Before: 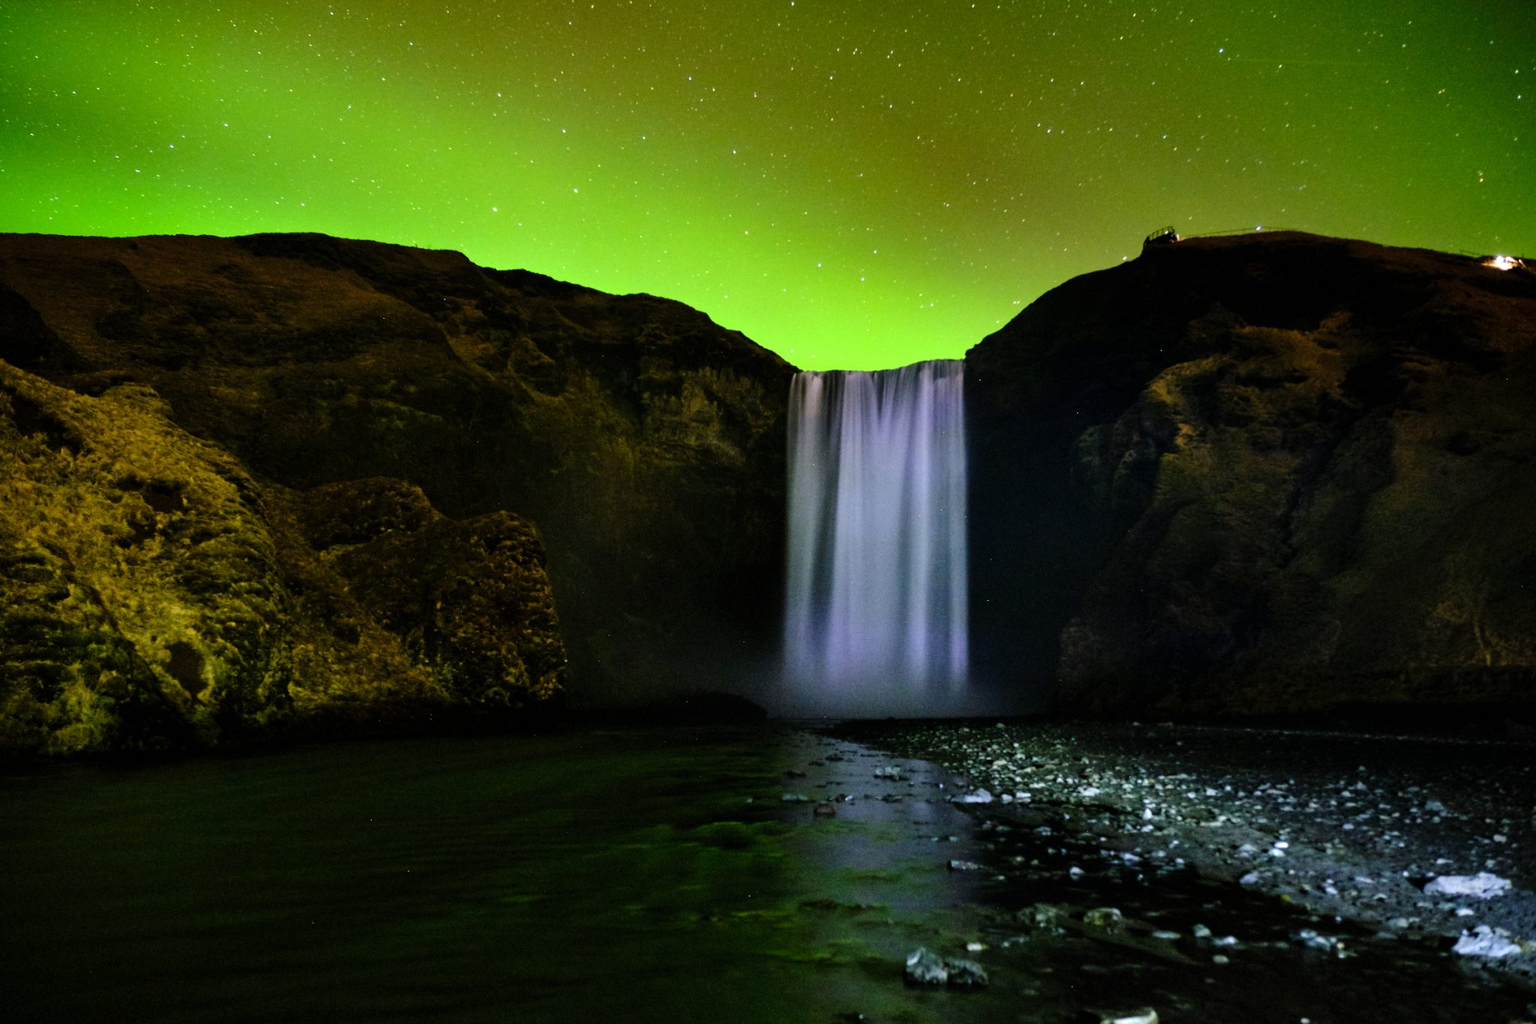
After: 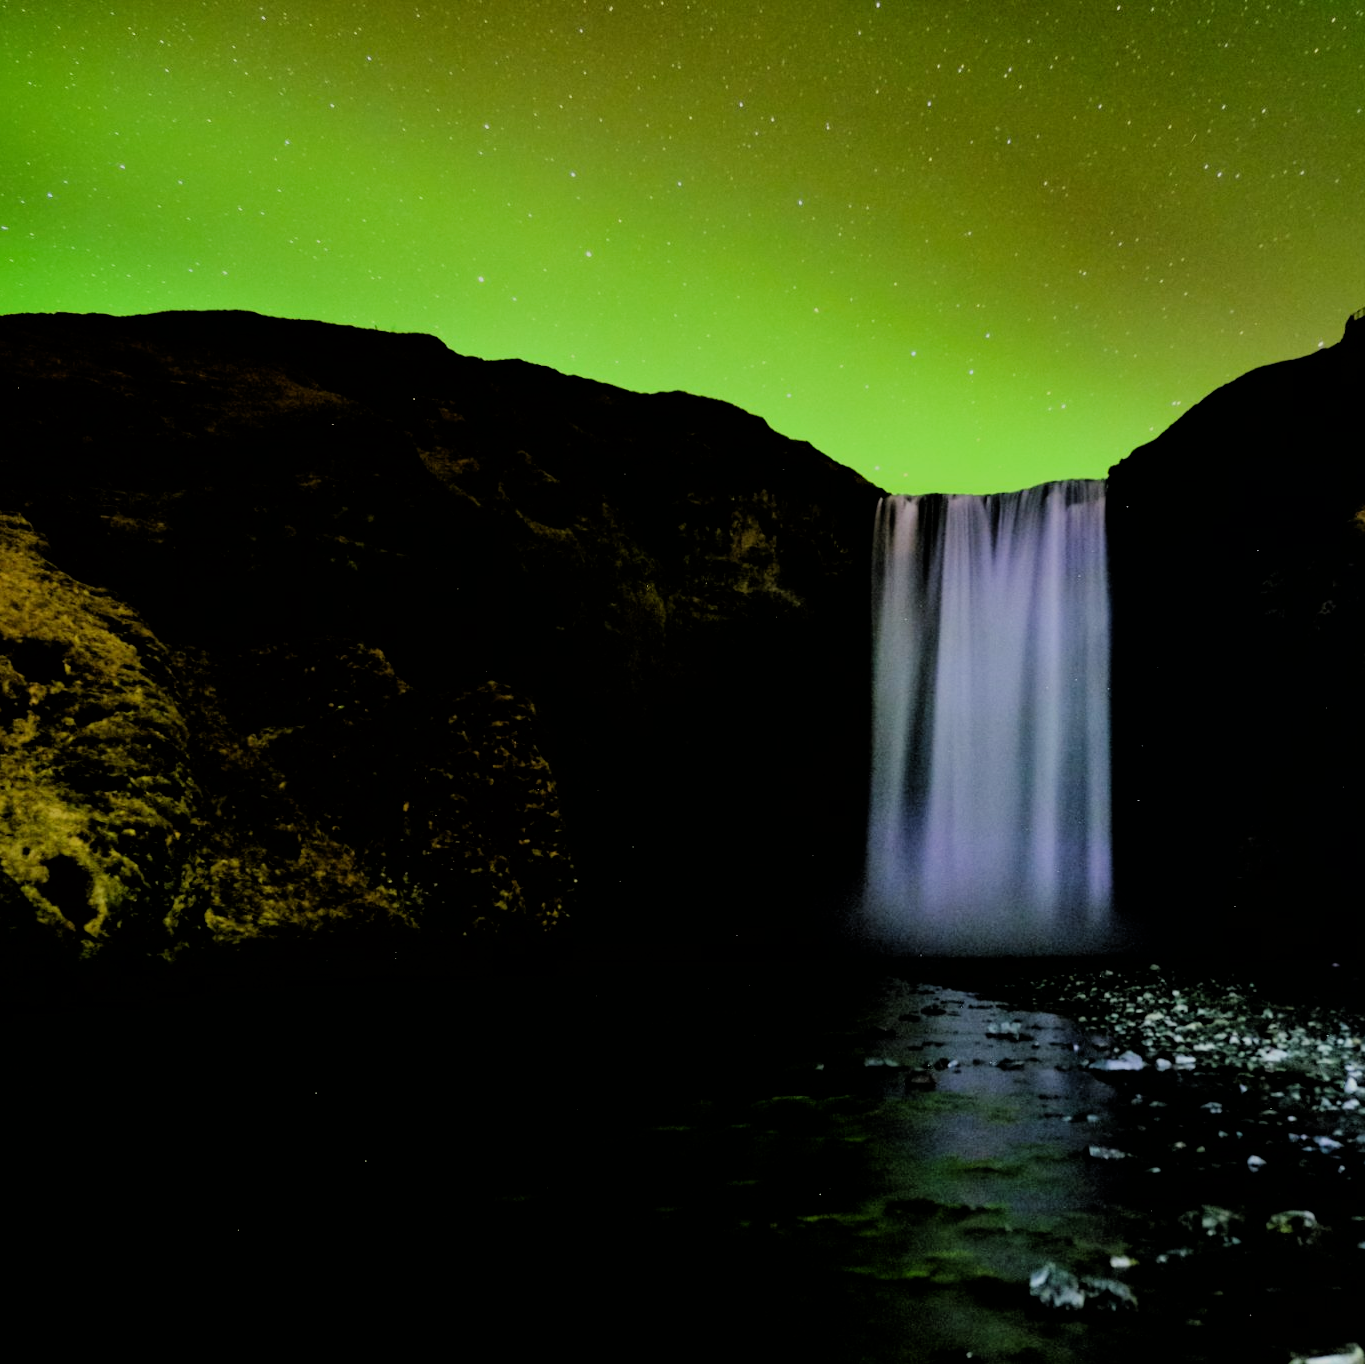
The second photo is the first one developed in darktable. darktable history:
filmic rgb: black relative exposure -4.38 EV, white relative exposure 4.56 EV, hardness 2.37, contrast 1.05
crop and rotate: left 8.786%, right 24.548%
